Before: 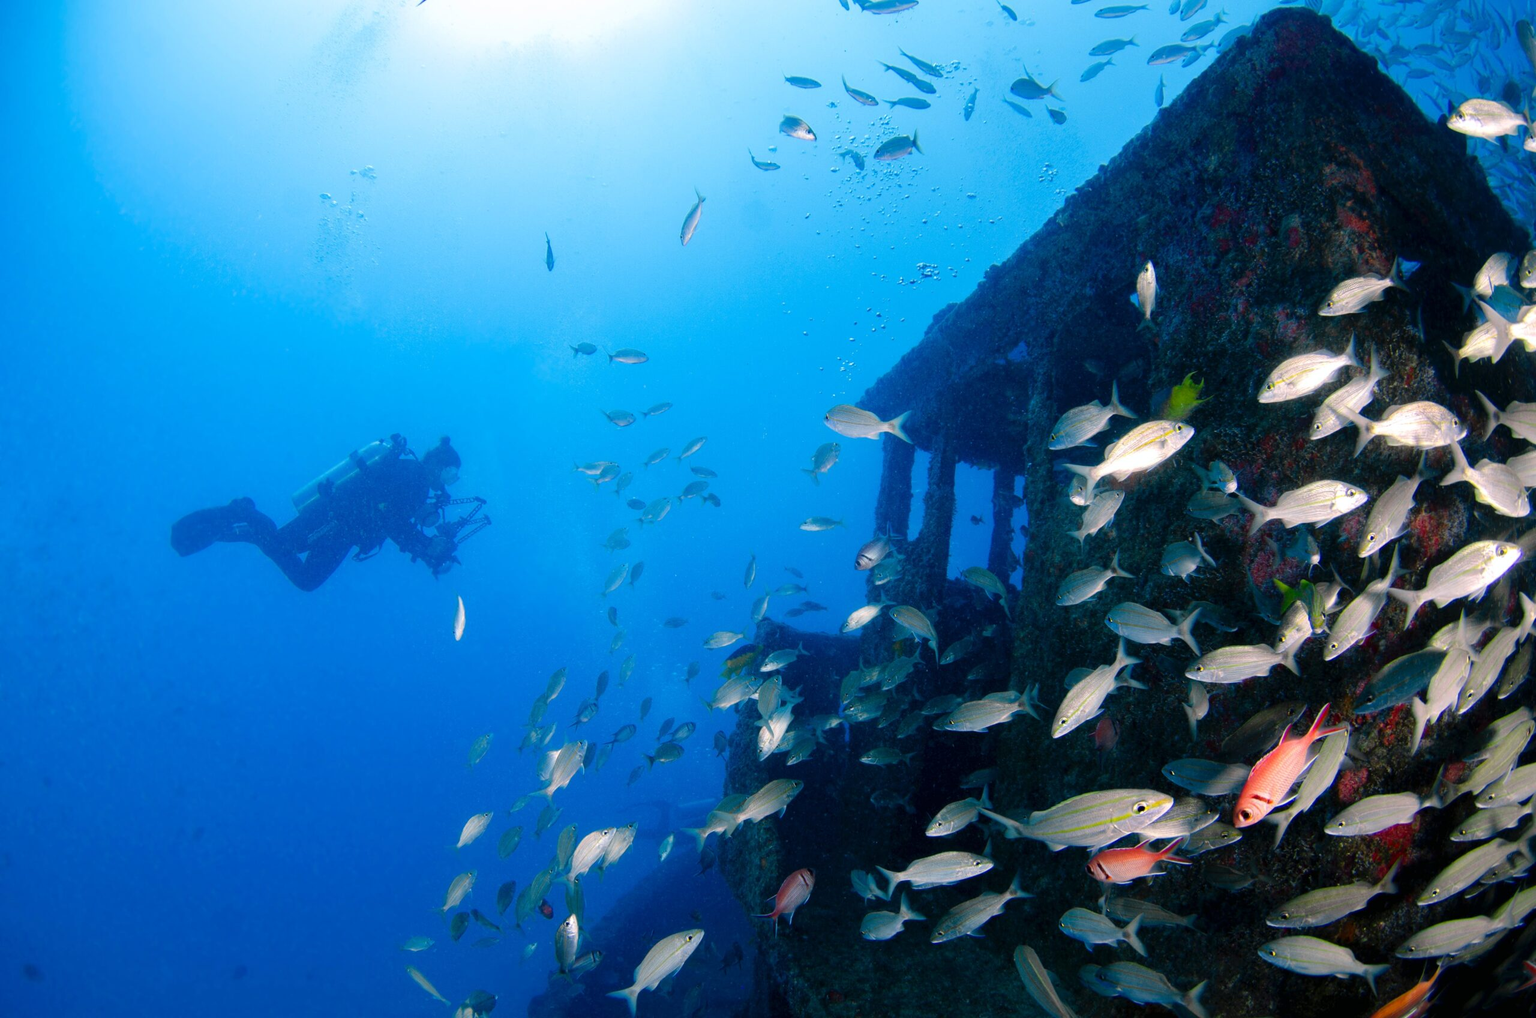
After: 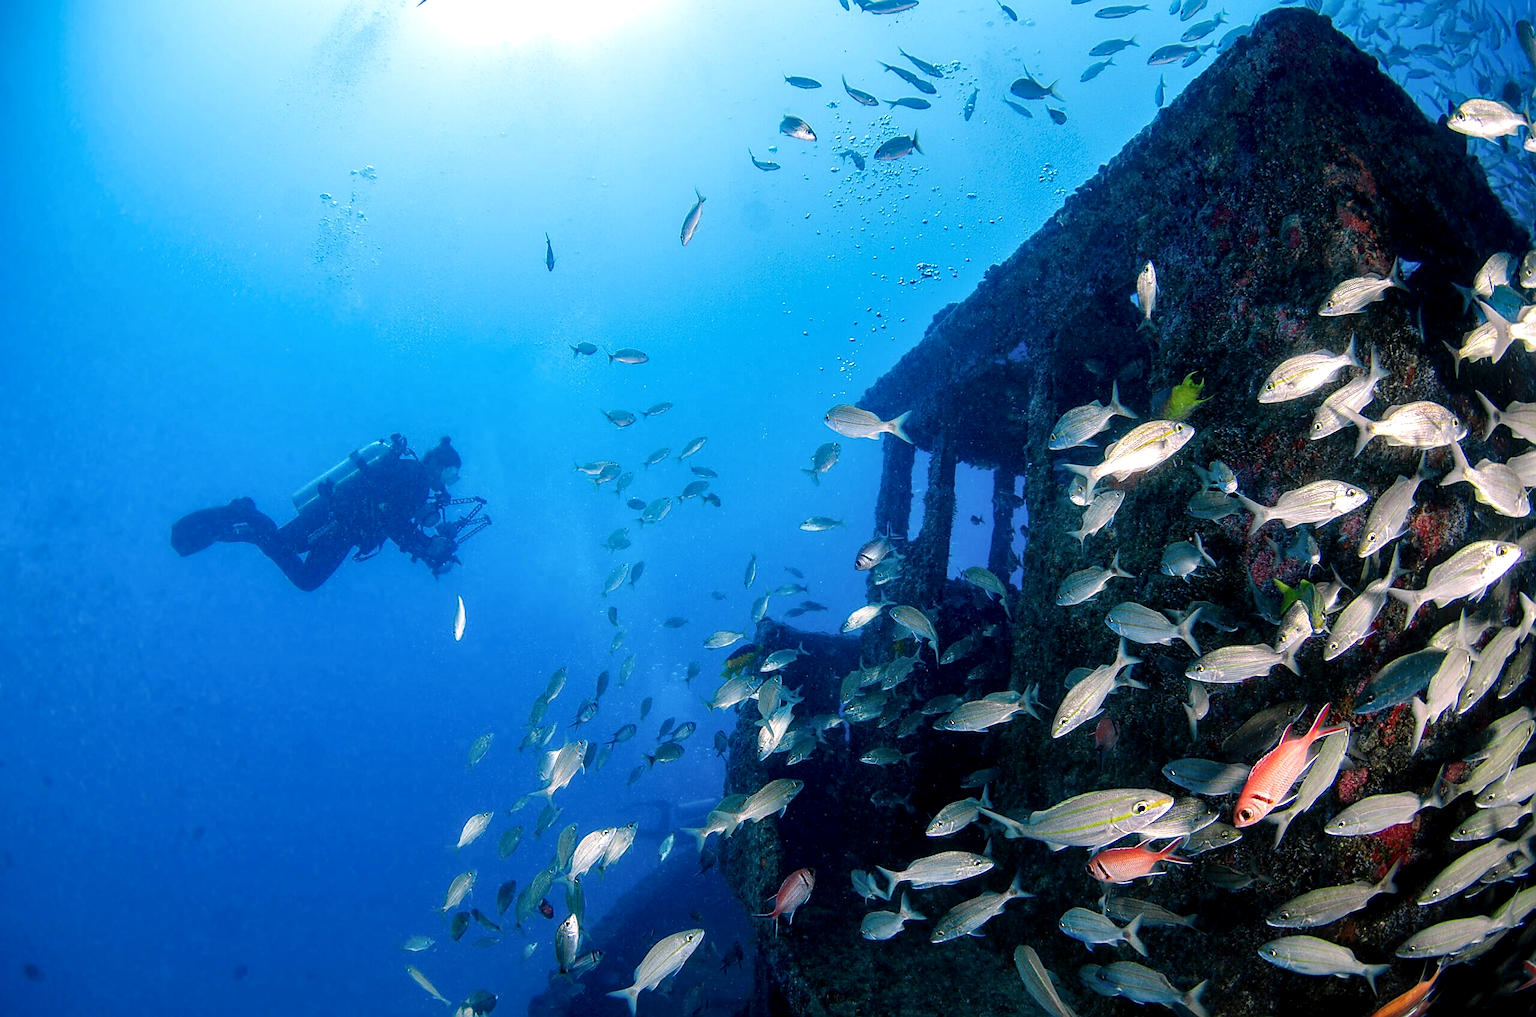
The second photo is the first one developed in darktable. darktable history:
local contrast: detail 150%
sharpen: radius 1.4, amount 1.25, threshold 0.7
